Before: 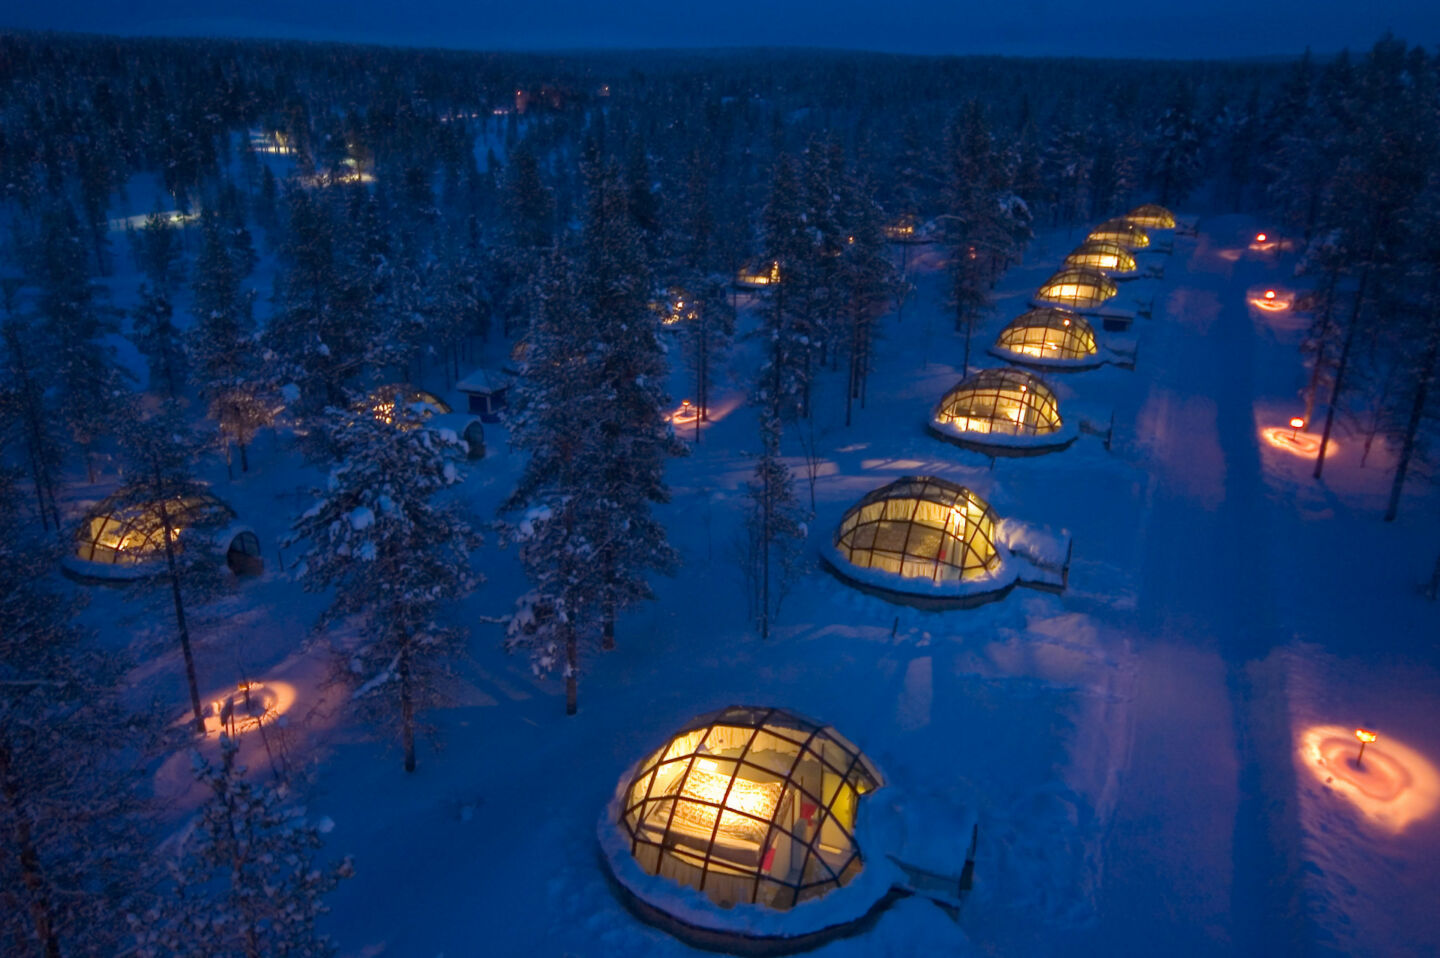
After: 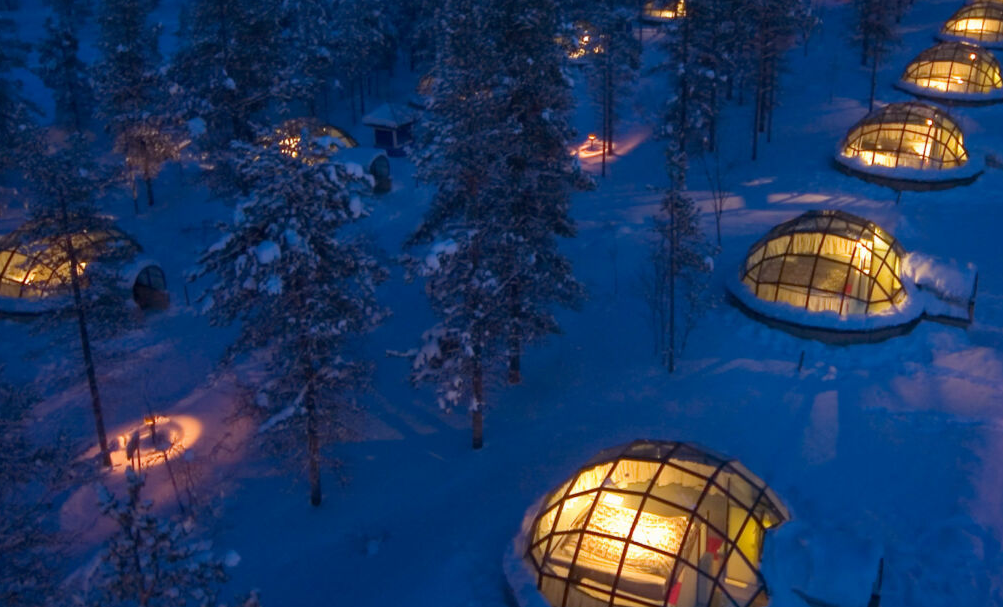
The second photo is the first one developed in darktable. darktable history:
crop: left 6.57%, top 27.848%, right 23.732%, bottom 8.754%
